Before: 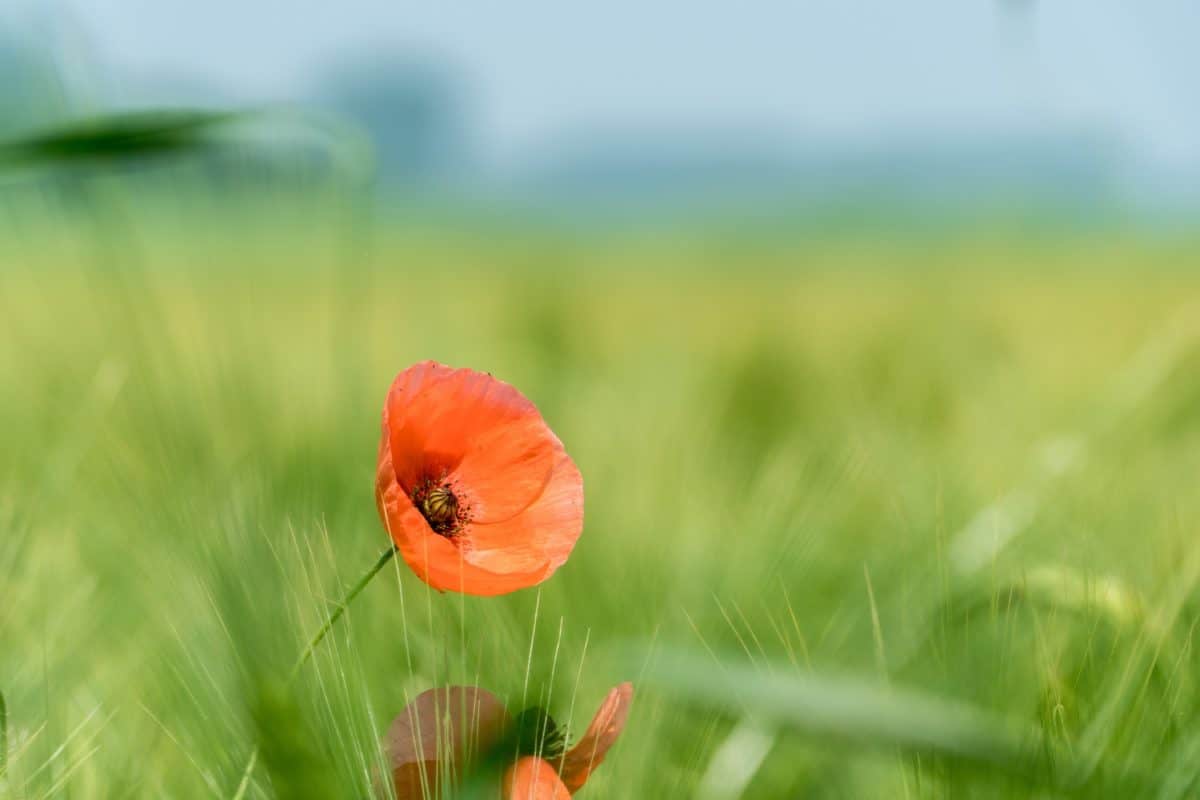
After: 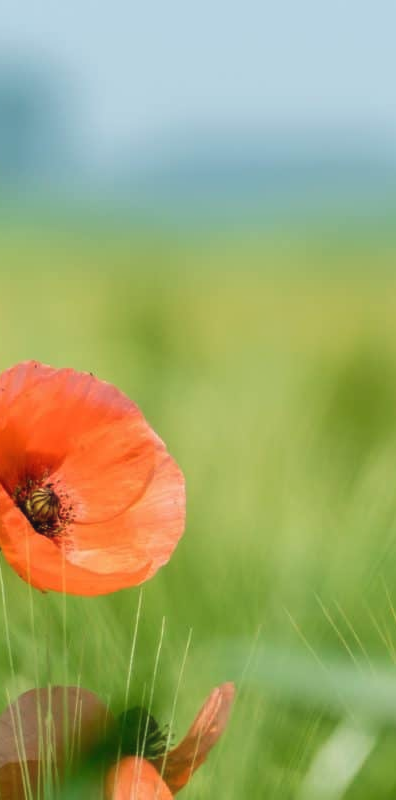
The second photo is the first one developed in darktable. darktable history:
crop: left 33.227%, right 33.713%
haze removal: strength -0.092, compatibility mode true, adaptive false
